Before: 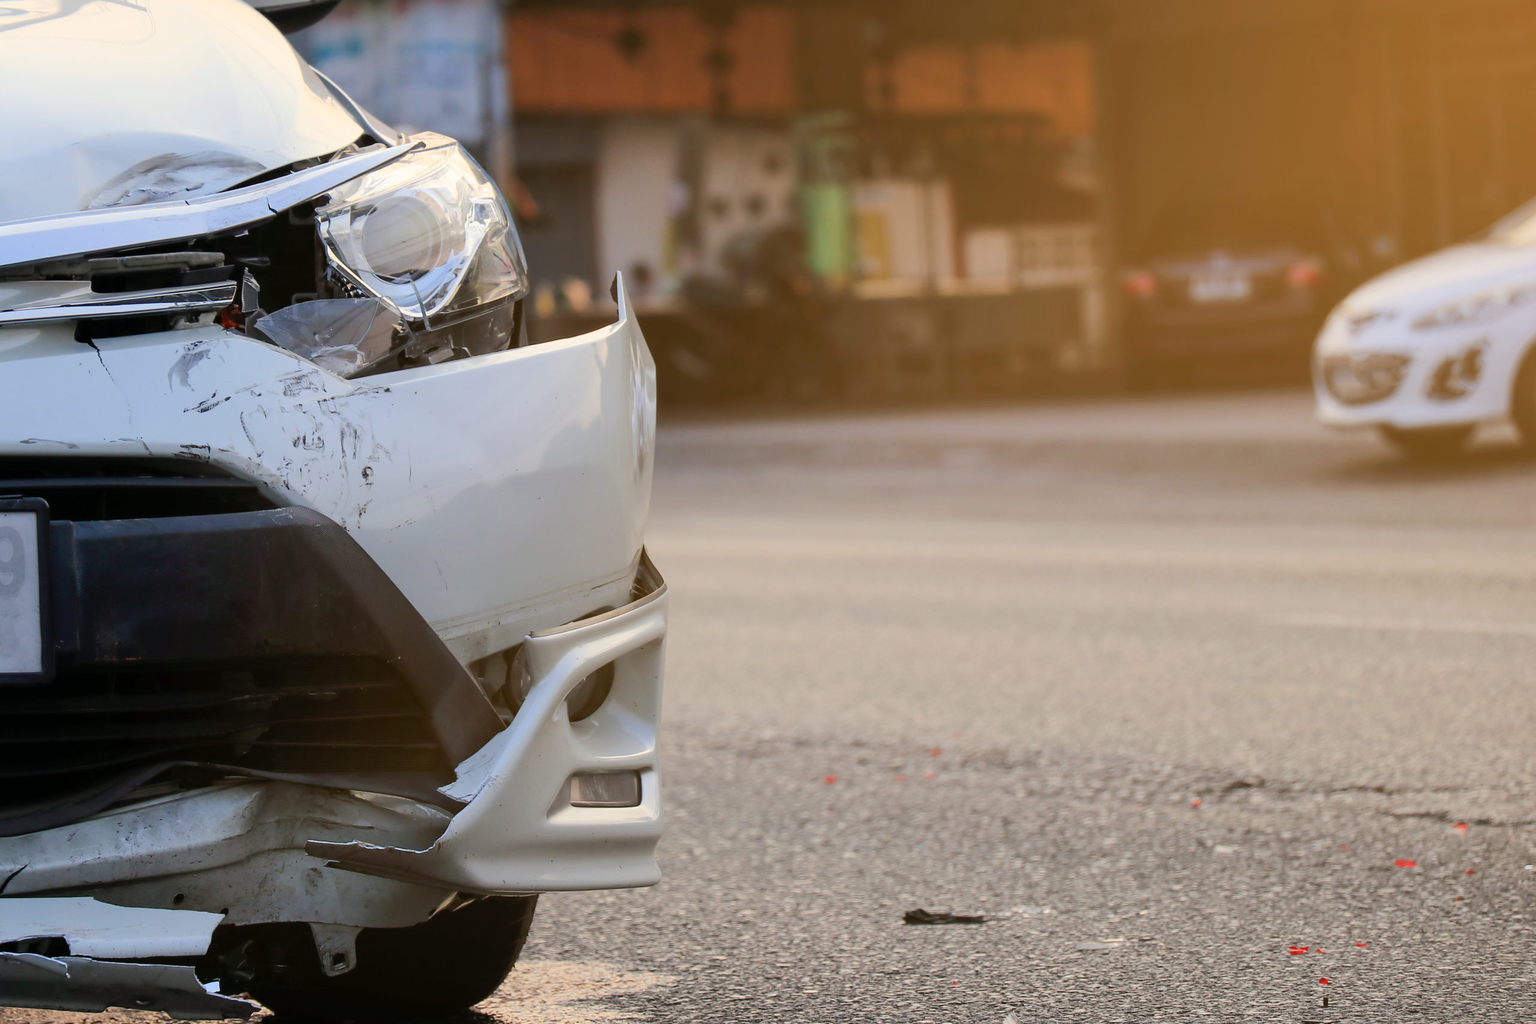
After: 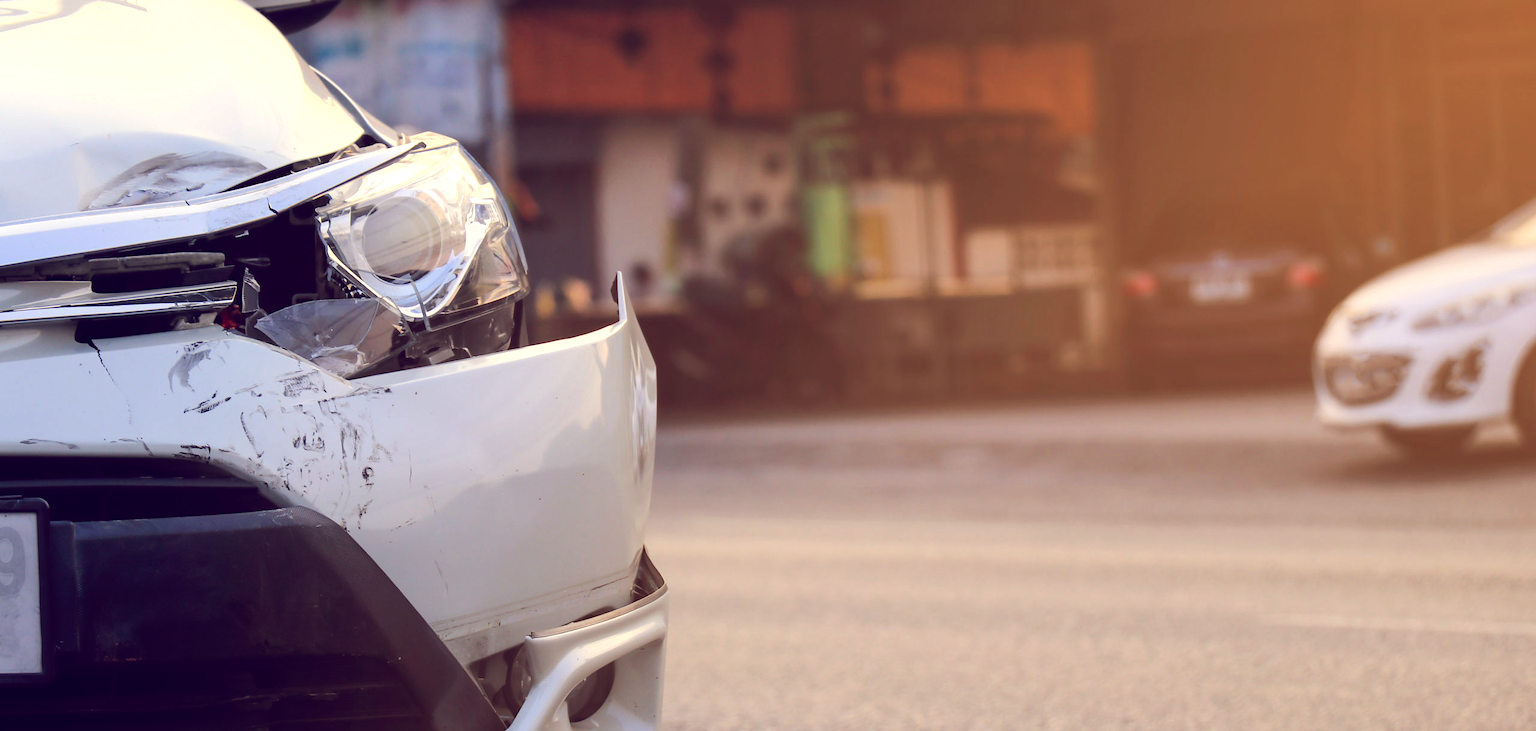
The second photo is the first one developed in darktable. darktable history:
crop: bottom 28.576%
color balance: lift [1.001, 0.997, 0.99, 1.01], gamma [1.007, 1, 0.975, 1.025], gain [1, 1.065, 1.052, 0.935], contrast 13.25%
